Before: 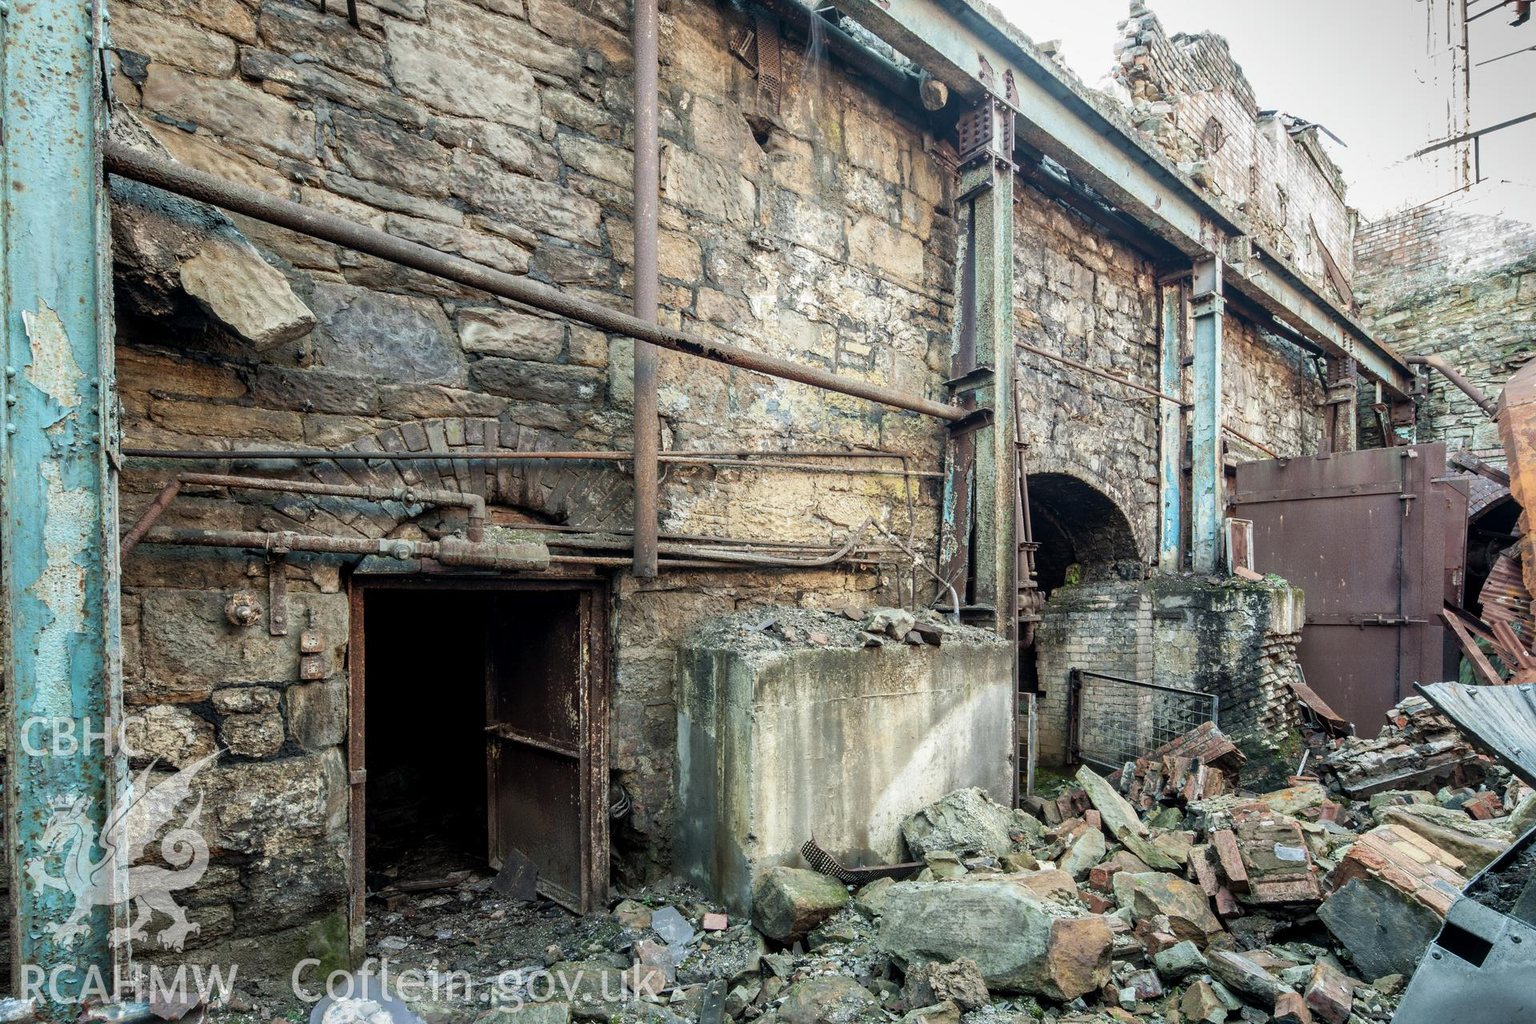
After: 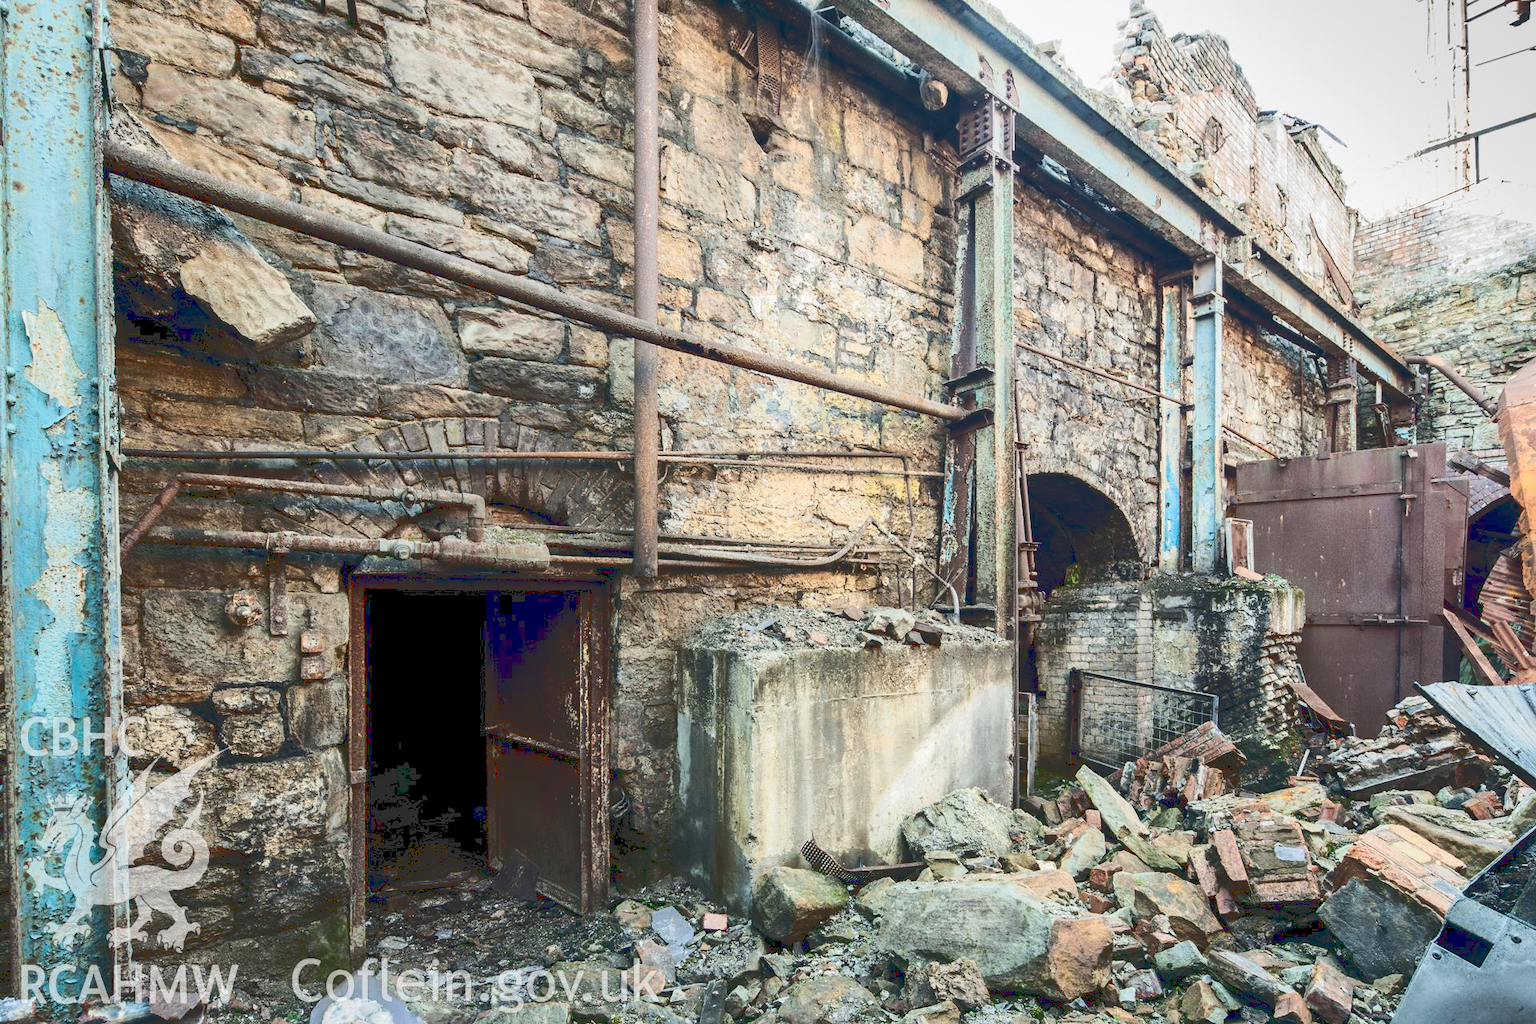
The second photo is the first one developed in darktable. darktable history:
tone curve: curves: ch0 [(0, 0) (0.003, 0.174) (0.011, 0.178) (0.025, 0.182) (0.044, 0.185) (0.069, 0.191) (0.1, 0.194) (0.136, 0.199) (0.177, 0.219) (0.224, 0.246) (0.277, 0.284) (0.335, 0.35) (0.399, 0.43) (0.468, 0.539) (0.543, 0.637) (0.623, 0.711) (0.709, 0.799) (0.801, 0.865) (0.898, 0.914) (1, 1)]
